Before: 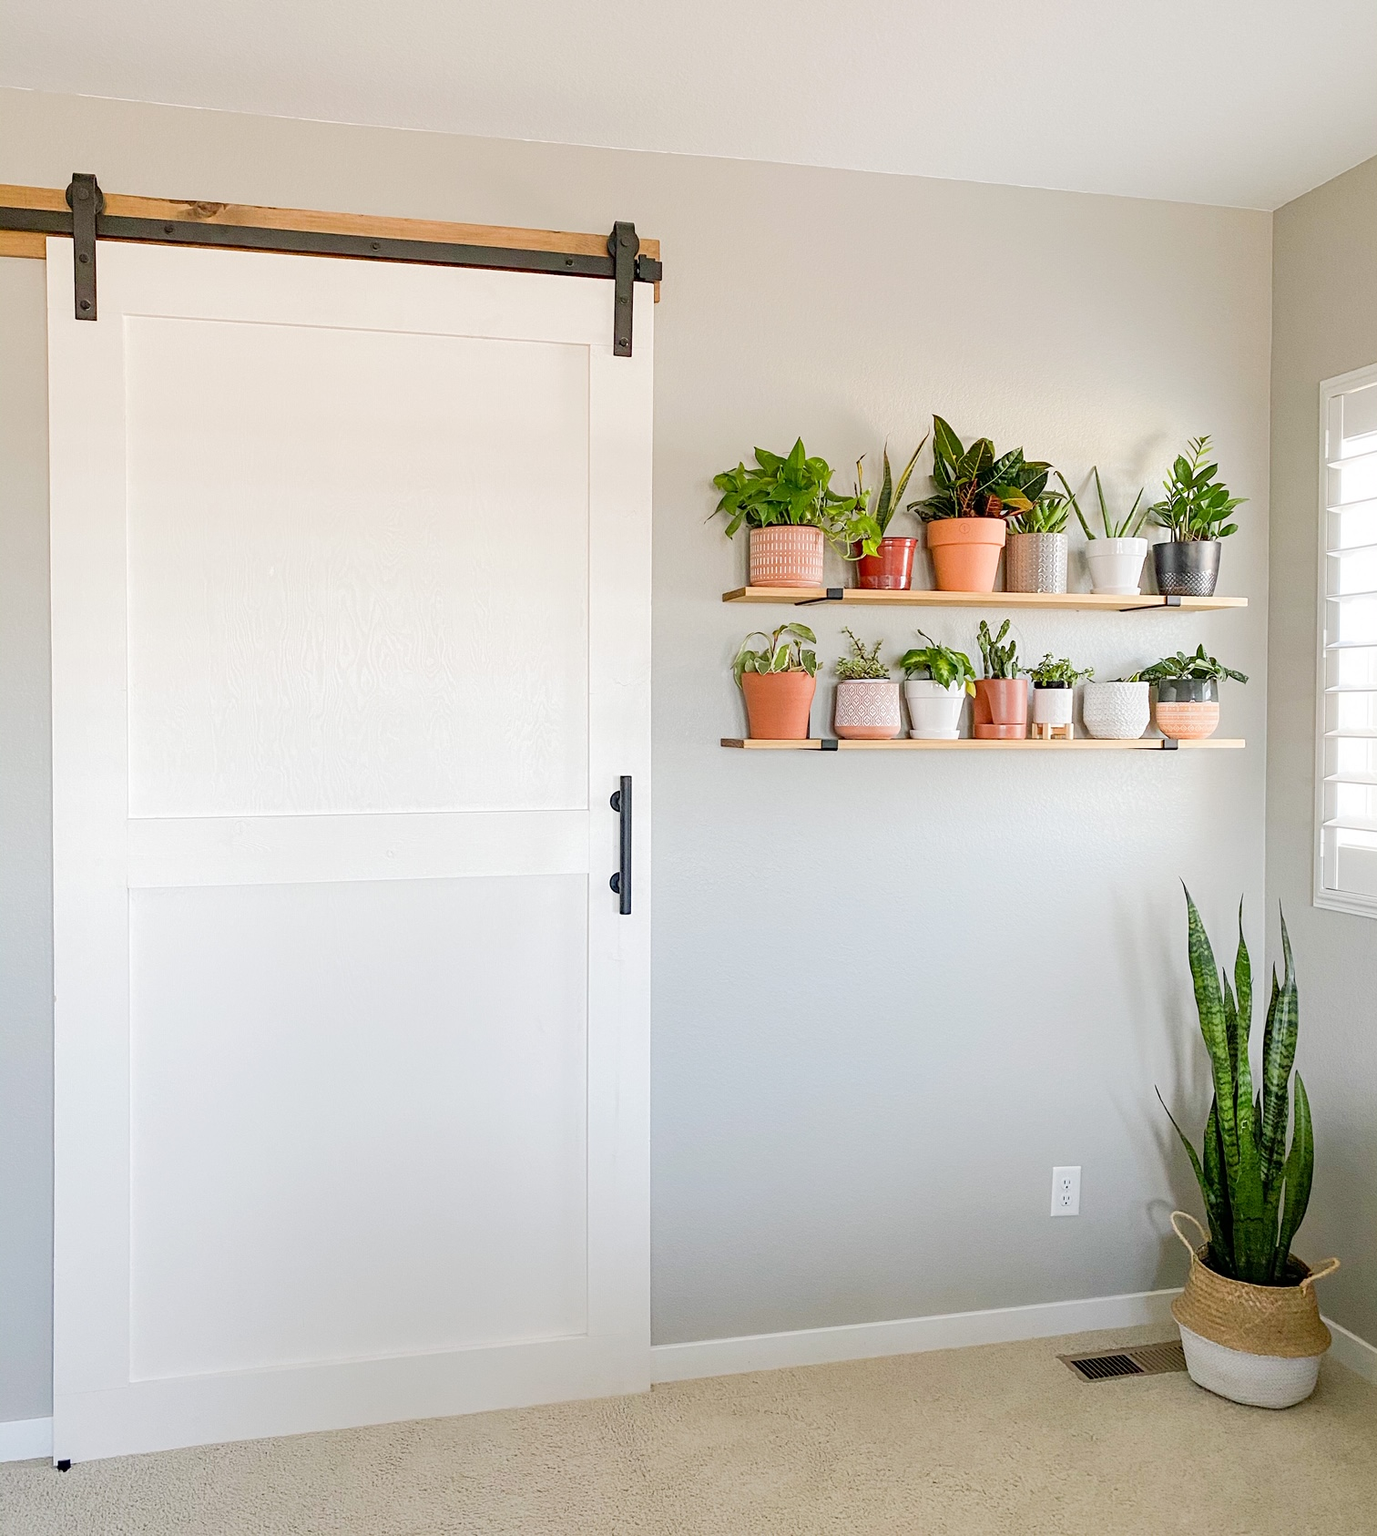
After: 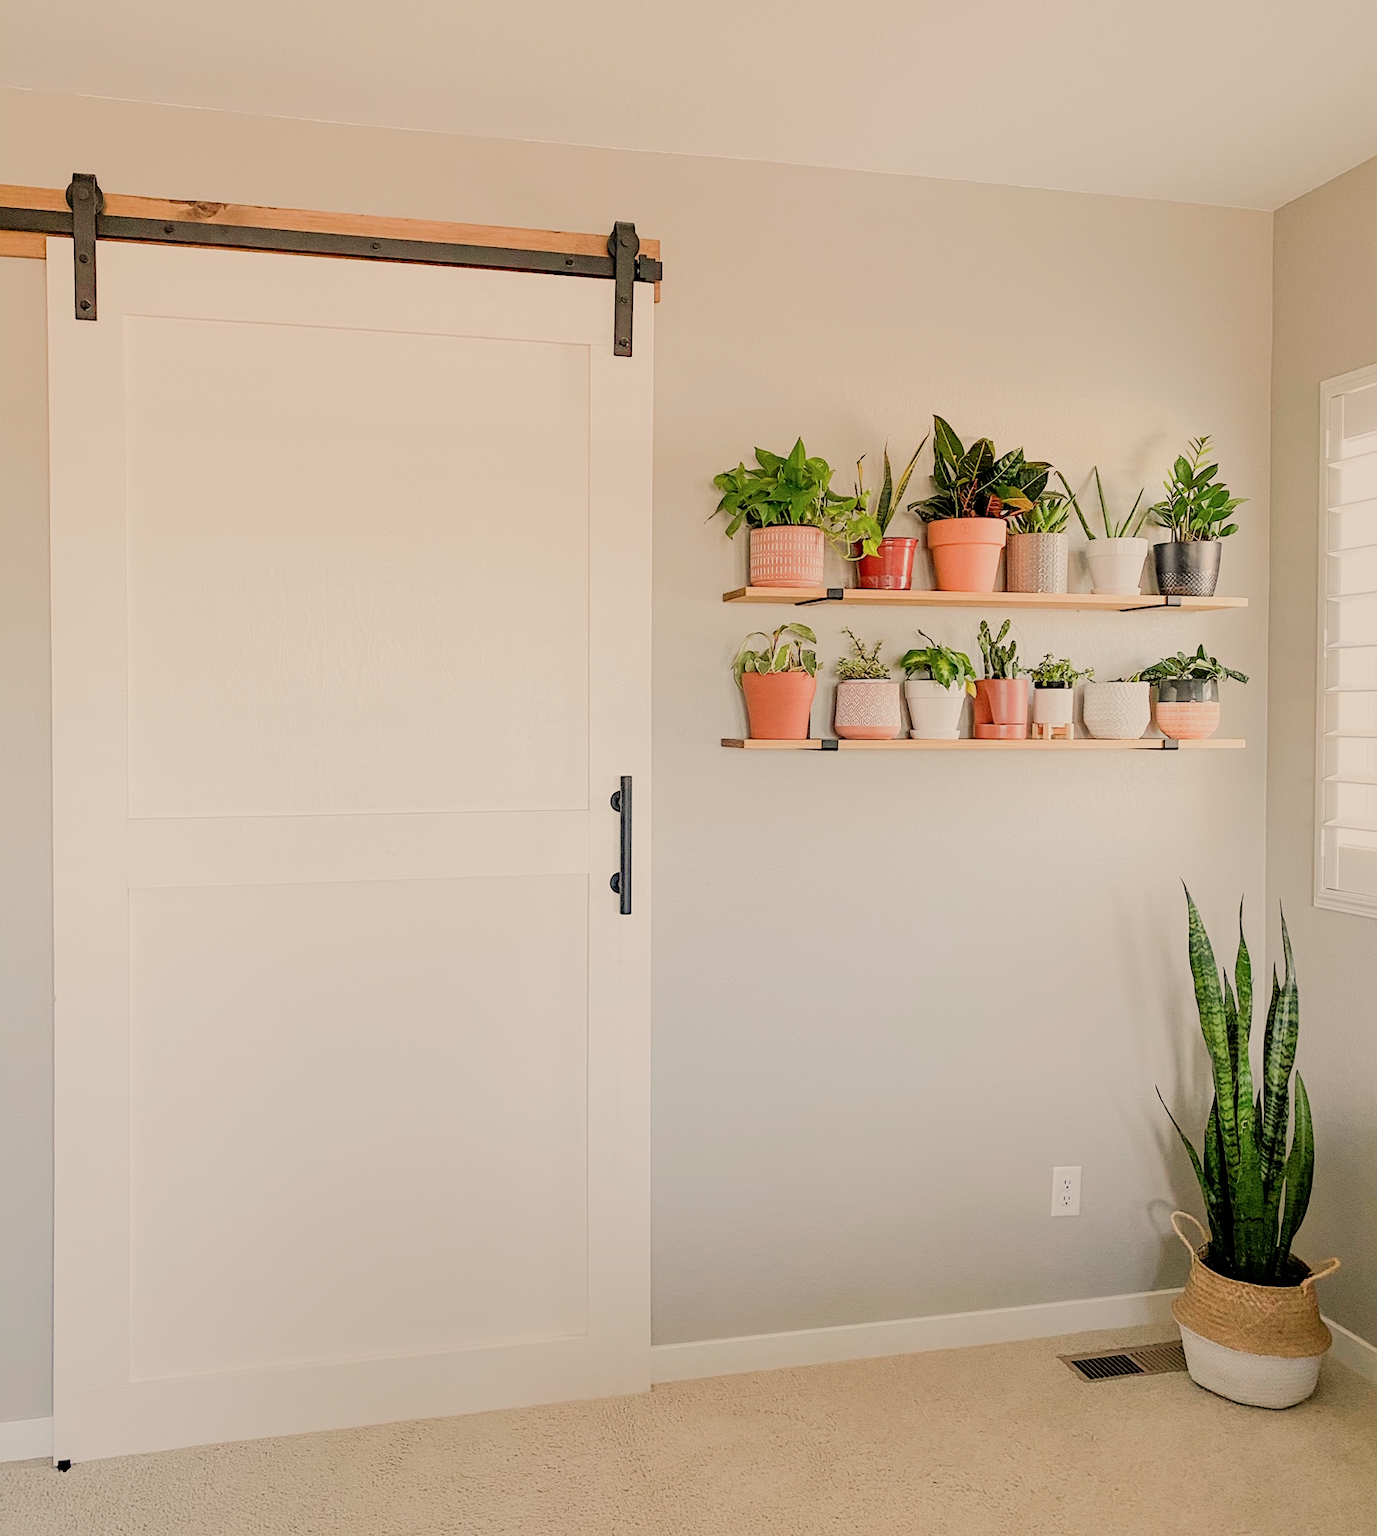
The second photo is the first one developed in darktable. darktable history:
white balance: red 1.123, blue 0.83
filmic rgb: black relative exposure -7.65 EV, white relative exposure 4.56 EV, hardness 3.61
color calibration: illuminant as shot in camera, x 0.358, y 0.373, temperature 4628.91 K
